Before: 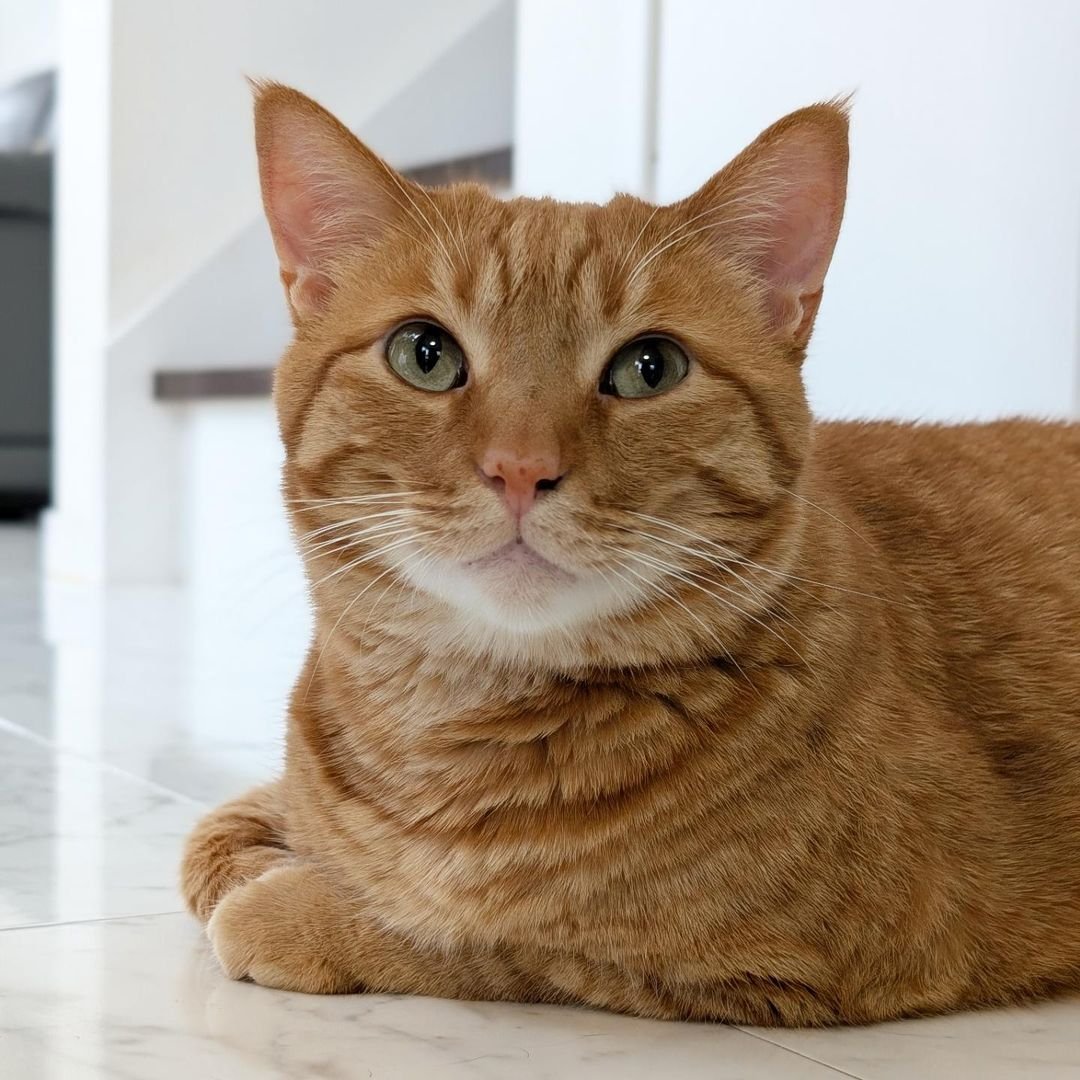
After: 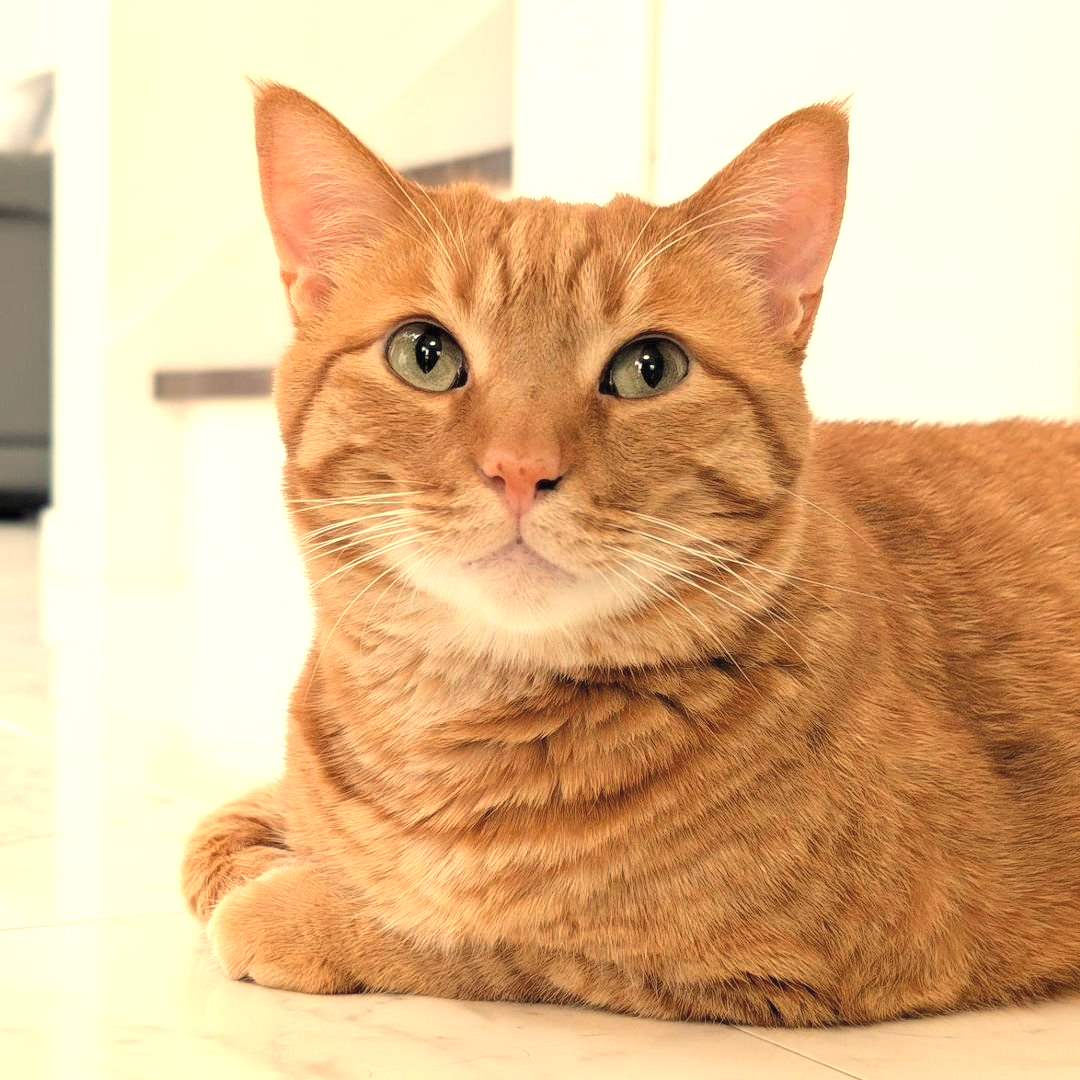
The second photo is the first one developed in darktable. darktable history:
exposure: black level correction 0, exposure 0.7 EV, compensate exposure bias true, compensate highlight preservation false
contrast brightness saturation: brightness 0.13
white balance: red 1.138, green 0.996, blue 0.812
